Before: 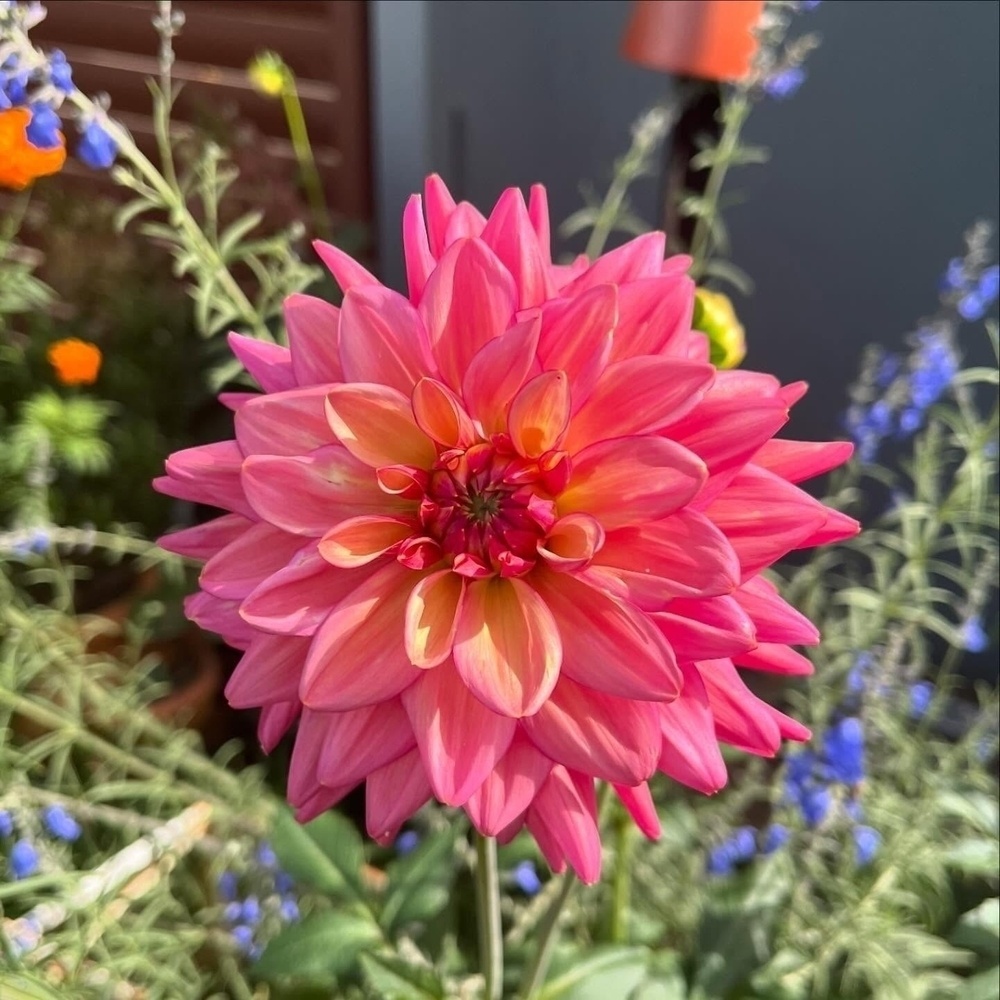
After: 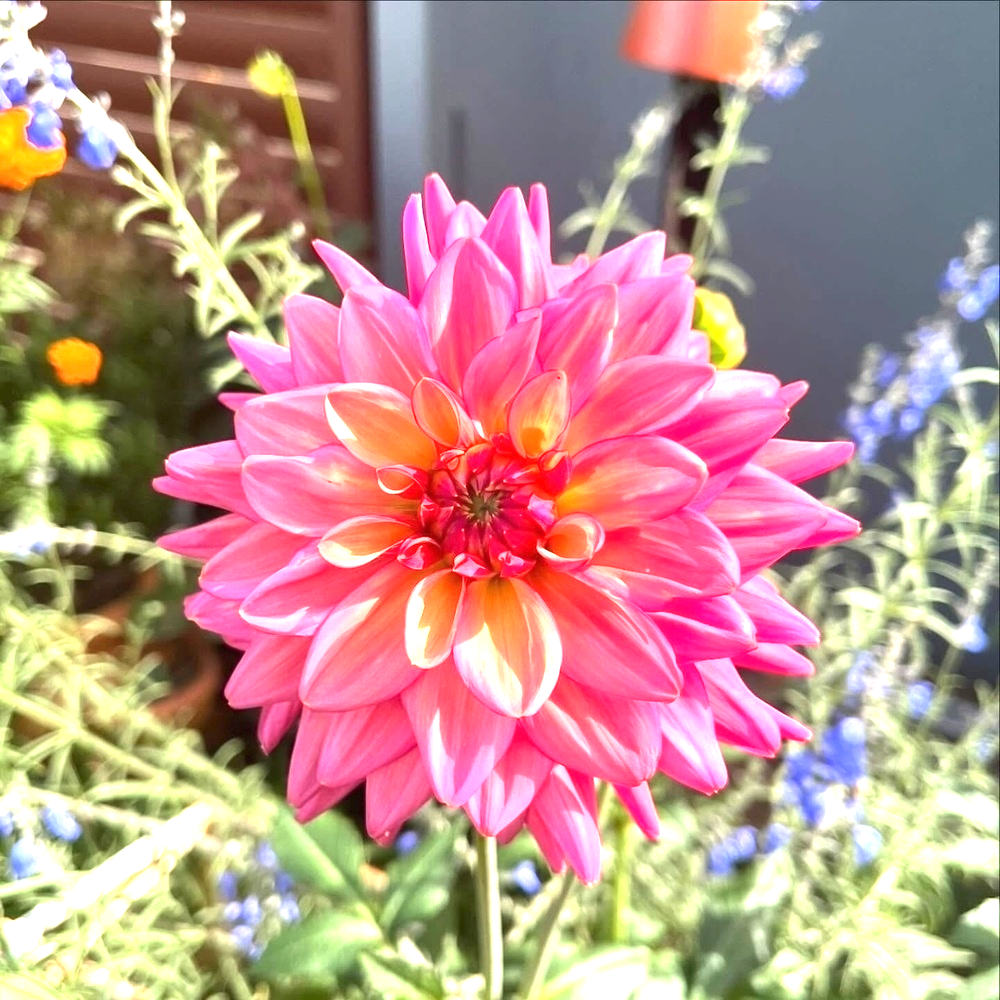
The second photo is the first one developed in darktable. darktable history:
exposure: black level correction 0, exposure 1.514 EV, compensate highlight preservation false
tone equalizer: on, module defaults
